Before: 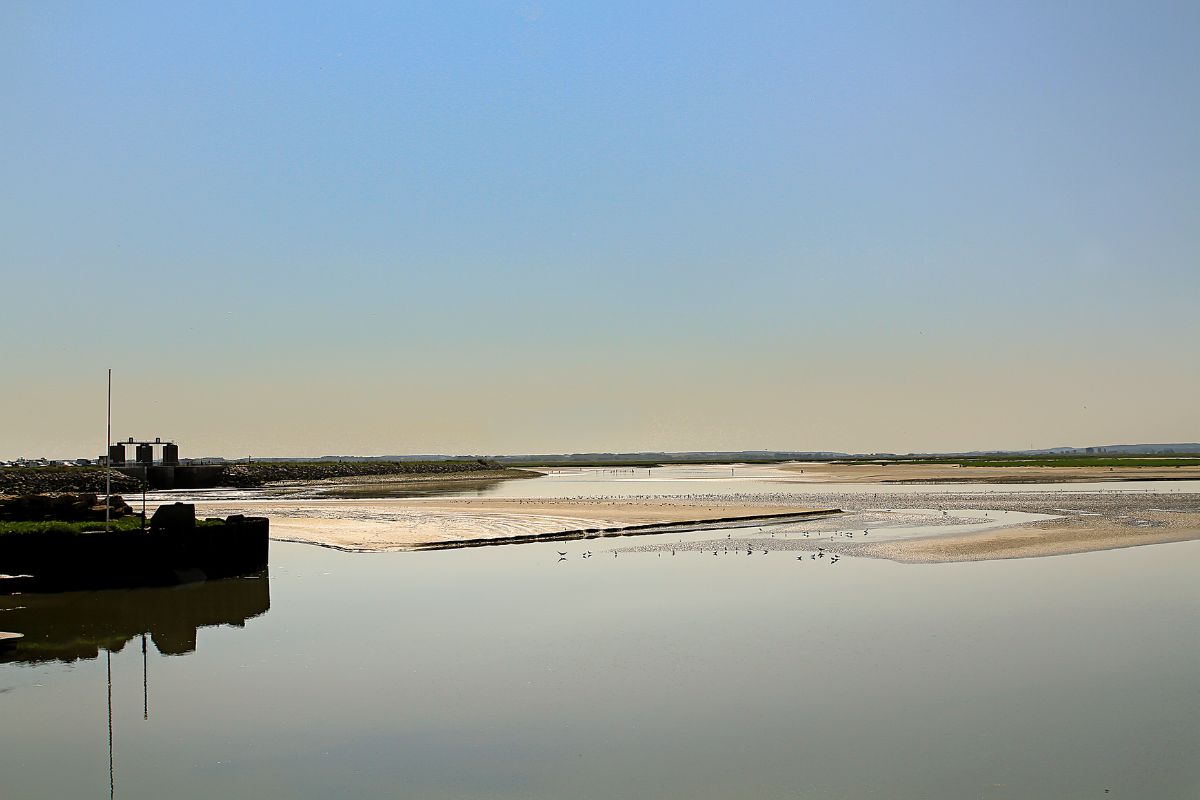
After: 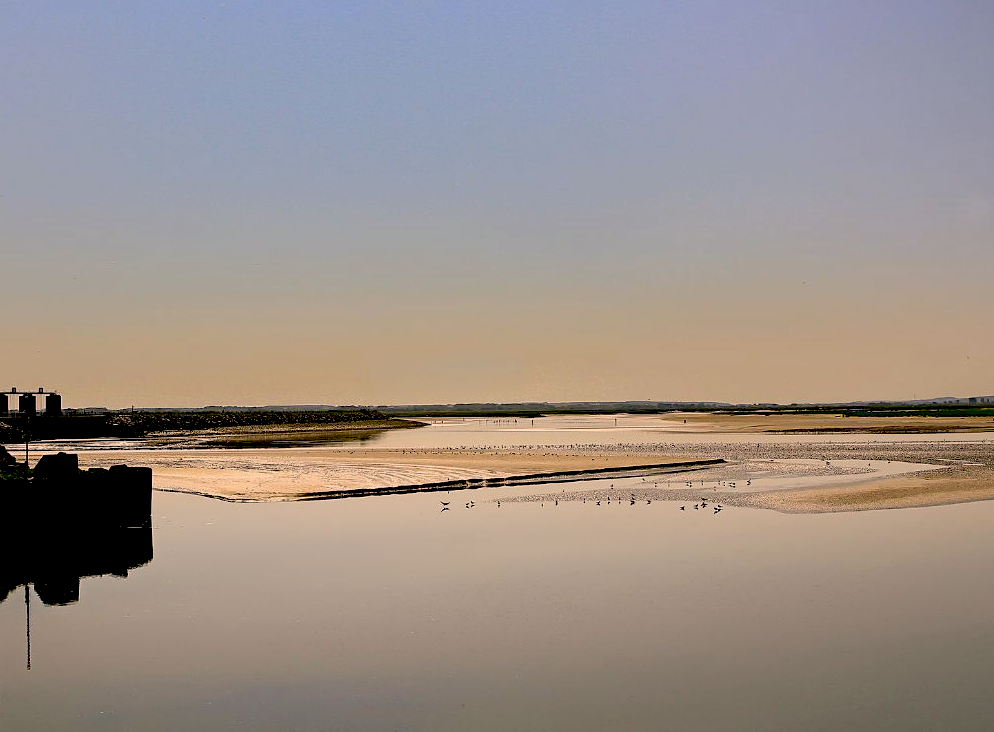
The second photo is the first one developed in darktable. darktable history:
exposure: black level correction 0.046, exposure -0.228 EV, compensate highlight preservation false
color correction: highlights a* 11.96, highlights b* 11.58
crop: left 9.807%, top 6.259%, right 7.334%, bottom 2.177%
